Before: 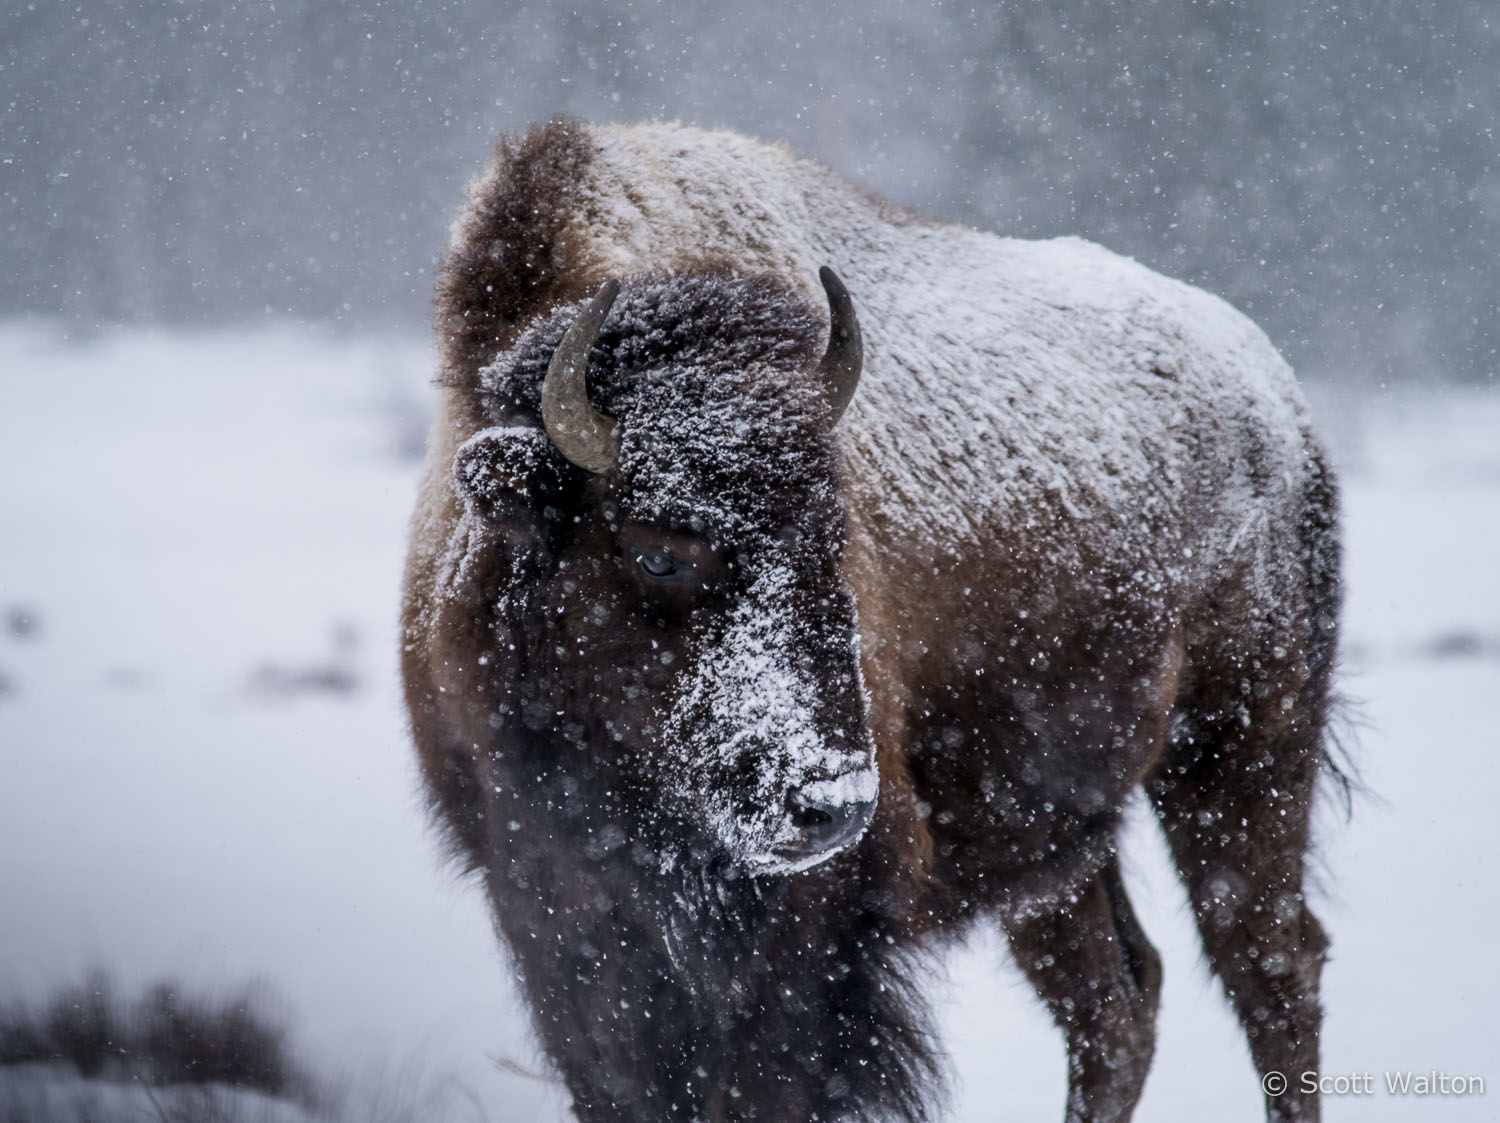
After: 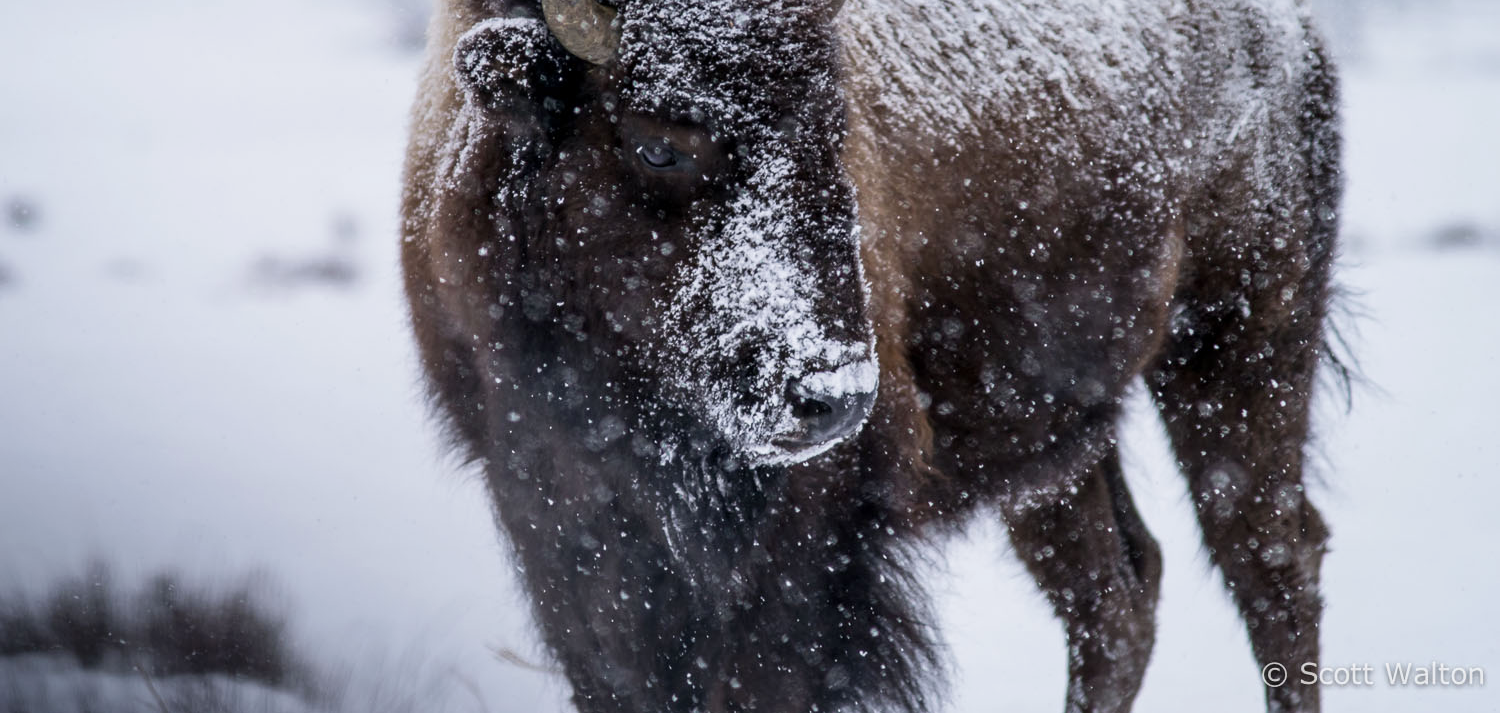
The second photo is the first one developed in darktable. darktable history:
tone curve: curves: ch0 [(0, 0) (0.003, 0.003) (0.011, 0.012) (0.025, 0.026) (0.044, 0.046) (0.069, 0.072) (0.1, 0.104) (0.136, 0.141) (0.177, 0.184) (0.224, 0.233) (0.277, 0.288) (0.335, 0.348) (0.399, 0.414) (0.468, 0.486) (0.543, 0.564) (0.623, 0.647) (0.709, 0.736) (0.801, 0.831) (0.898, 0.921) (1, 1)], preserve colors none
crop and rotate: top 36.435%
